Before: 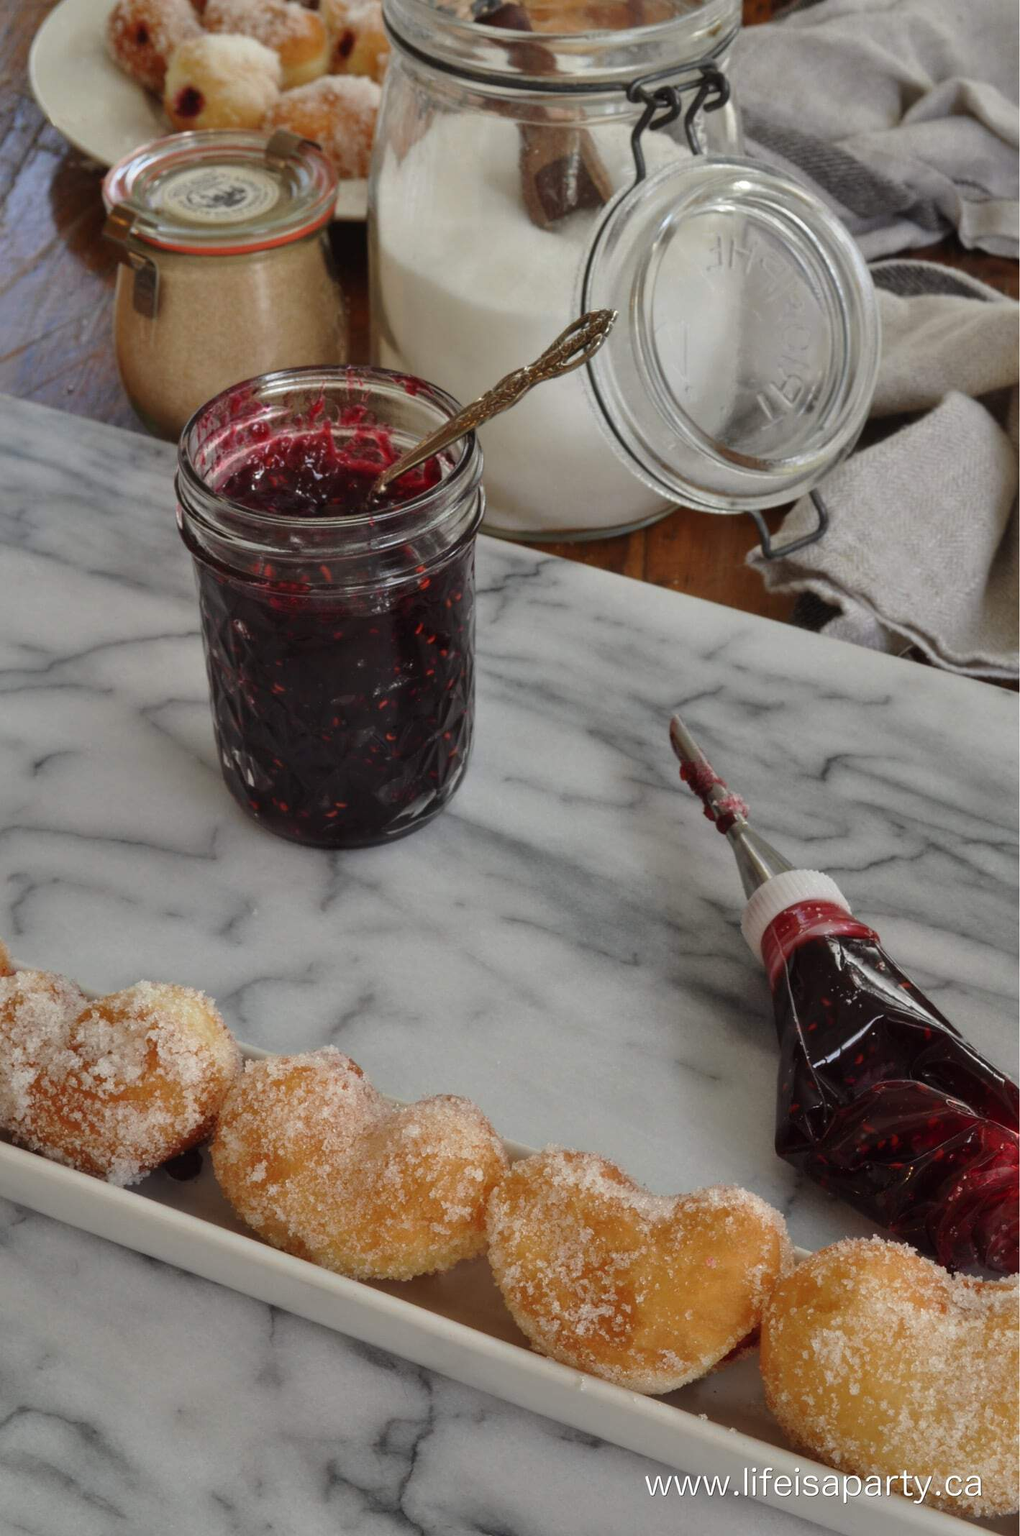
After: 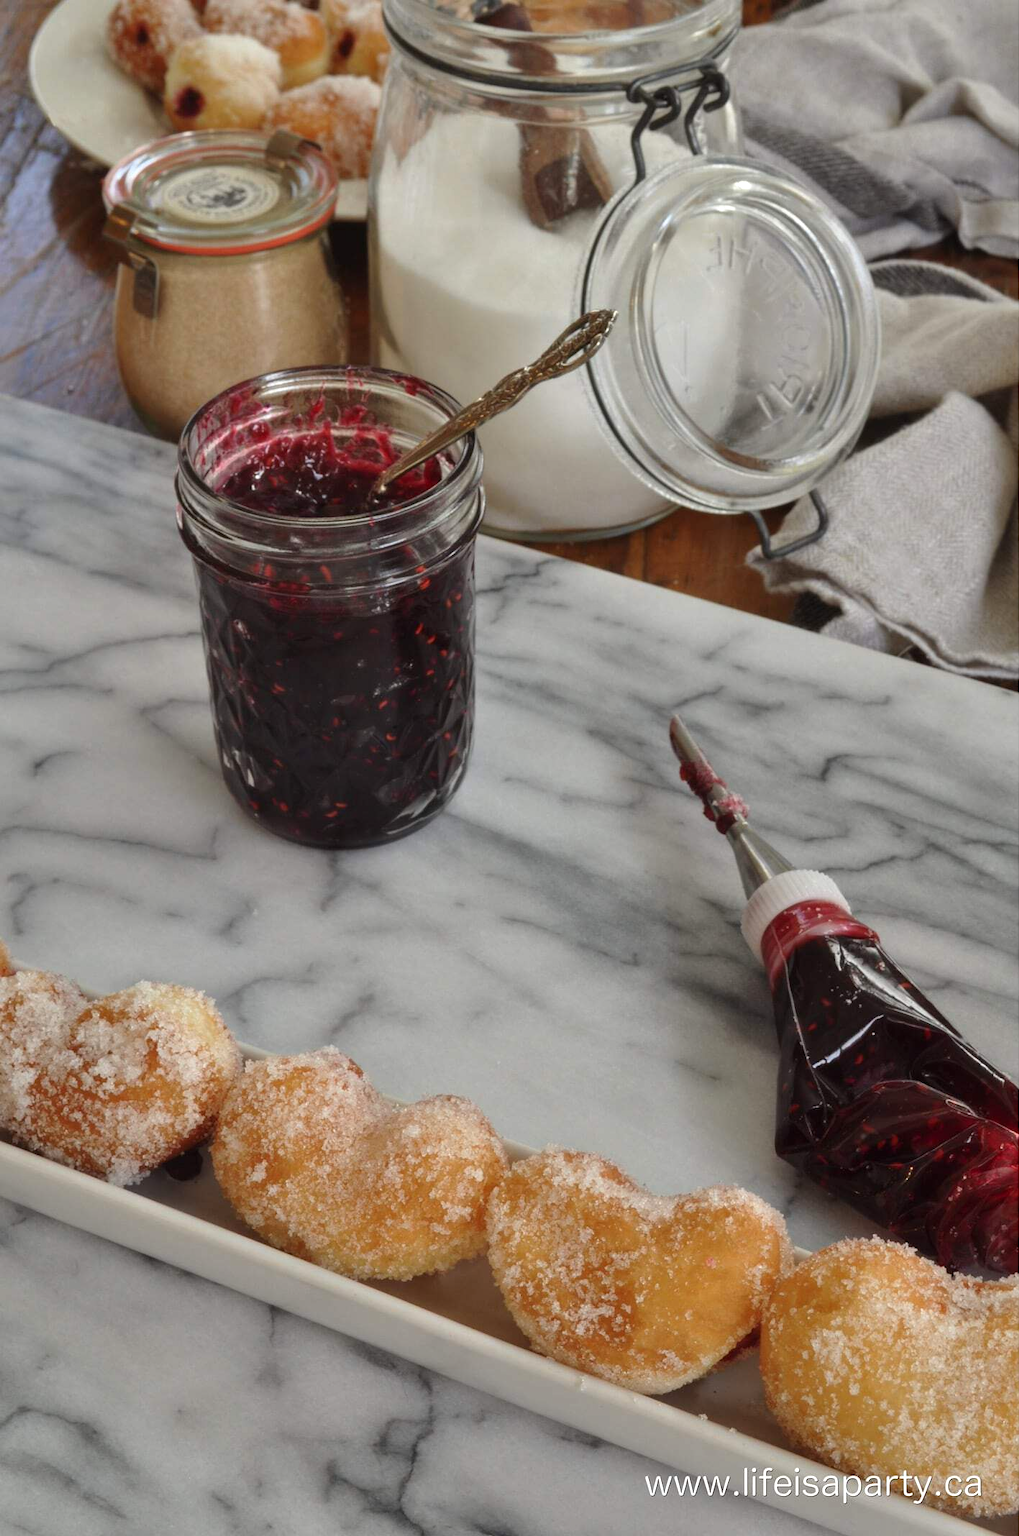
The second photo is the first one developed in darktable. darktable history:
exposure: exposure 0.226 EV, compensate exposure bias true, compensate highlight preservation false
